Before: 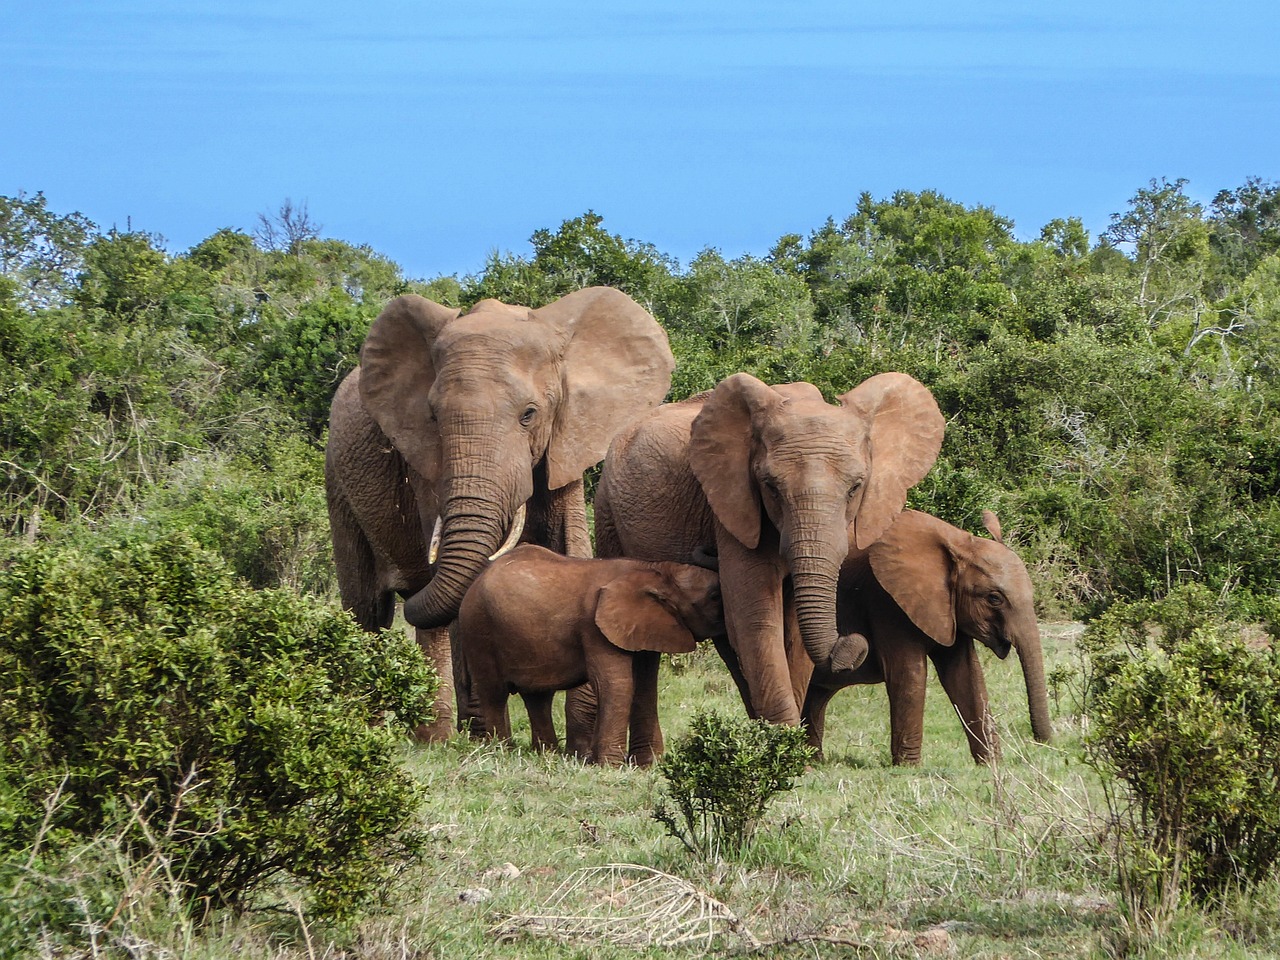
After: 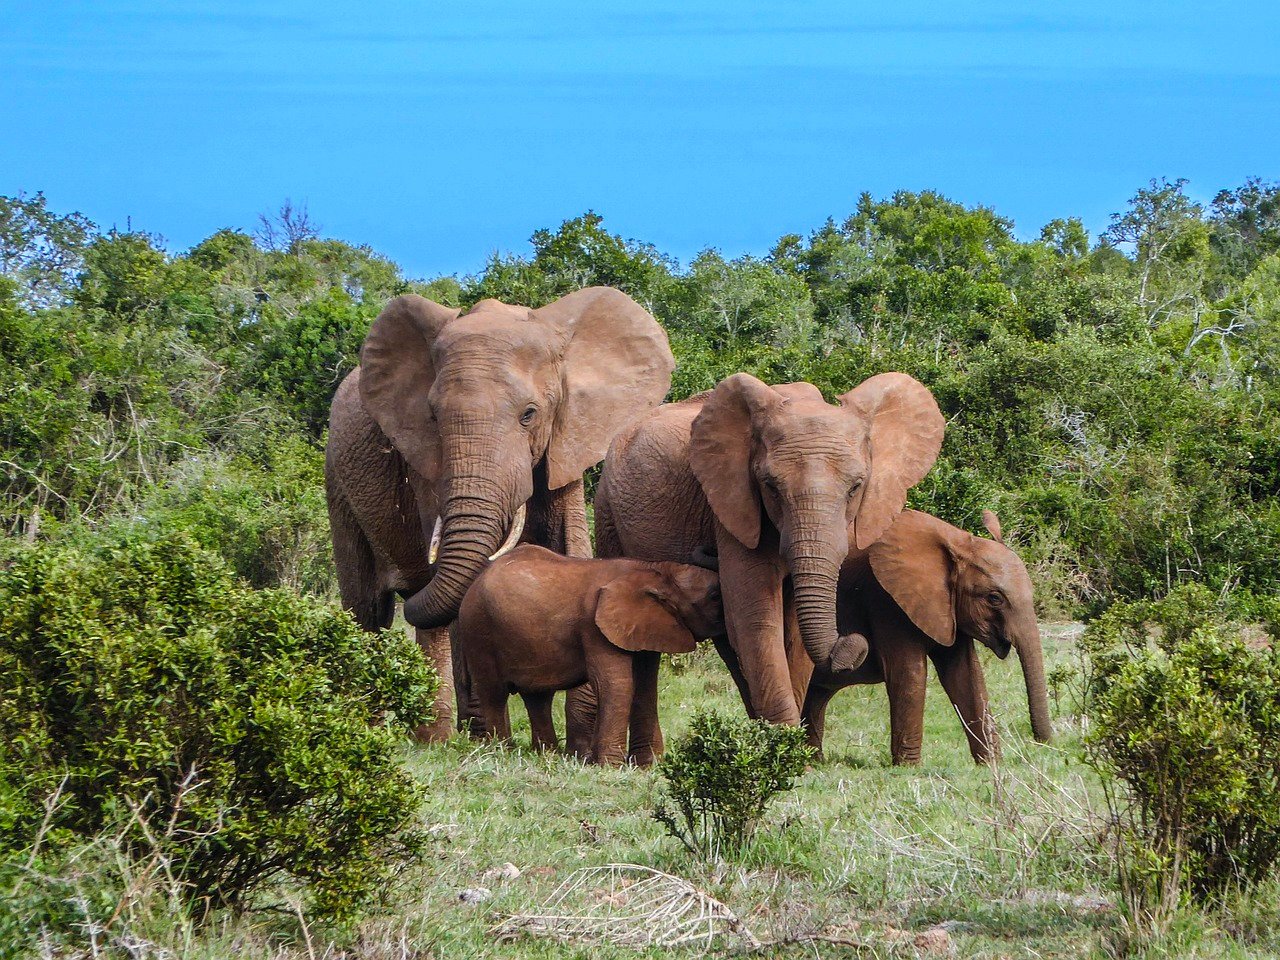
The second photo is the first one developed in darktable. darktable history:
color calibration: illuminant as shot in camera, x 0.358, y 0.373, temperature 4628.91 K
color balance rgb: perceptual saturation grading › global saturation 20%, global vibrance 20%
